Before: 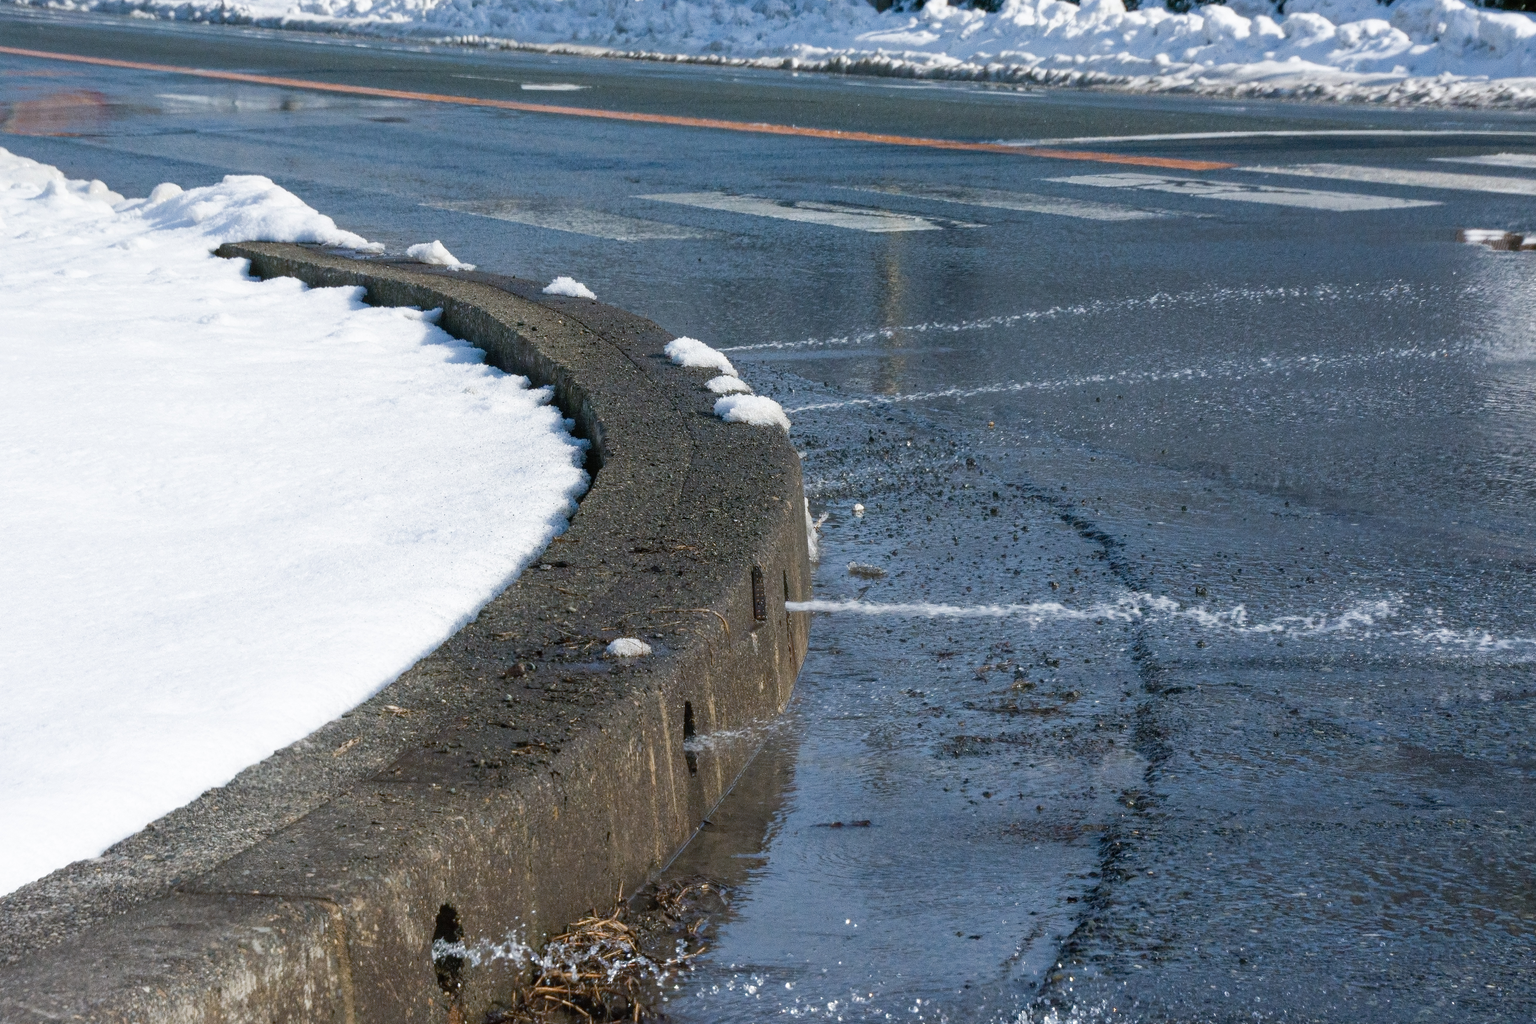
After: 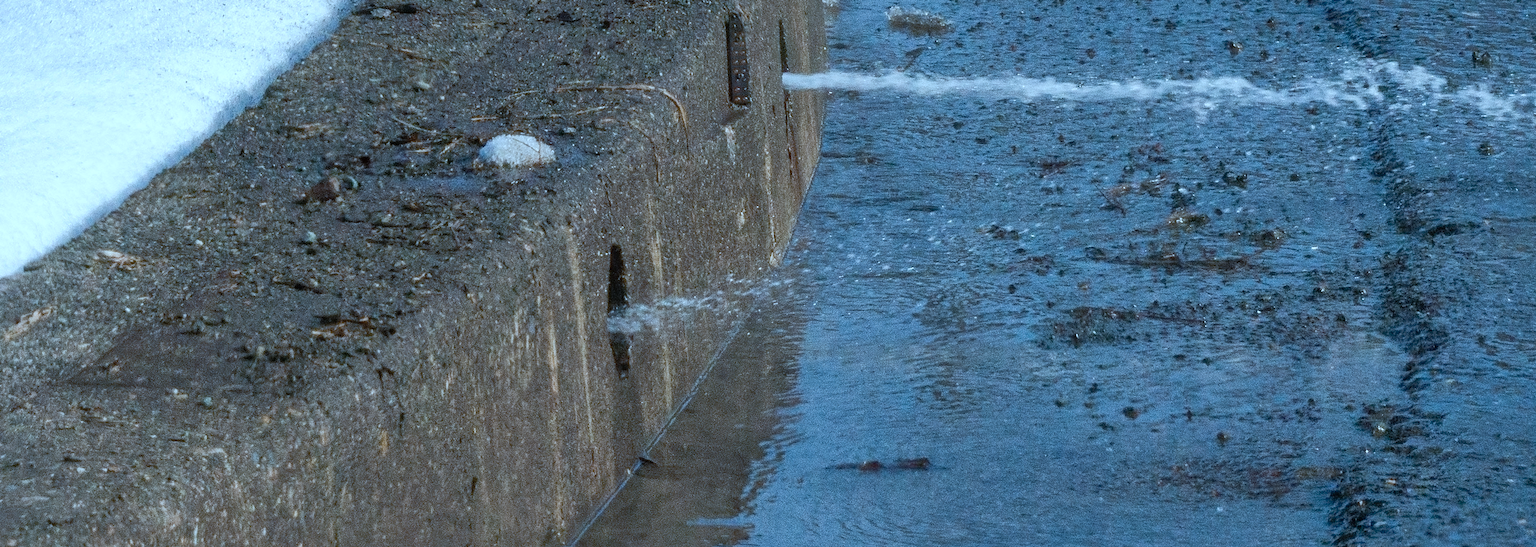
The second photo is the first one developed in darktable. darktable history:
crop: left 18.091%, top 51.13%, right 17.525%, bottom 16.85%
shadows and highlights: on, module defaults
rotate and perspective: rotation 0.215°, lens shift (vertical) -0.139, crop left 0.069, crop right 0.939, crop top 0.002, crop bottom 0.996
grain: on, module defaults
white balance: emerald 1
color correction: highlights a* -9.73, highlights b* -21.22
